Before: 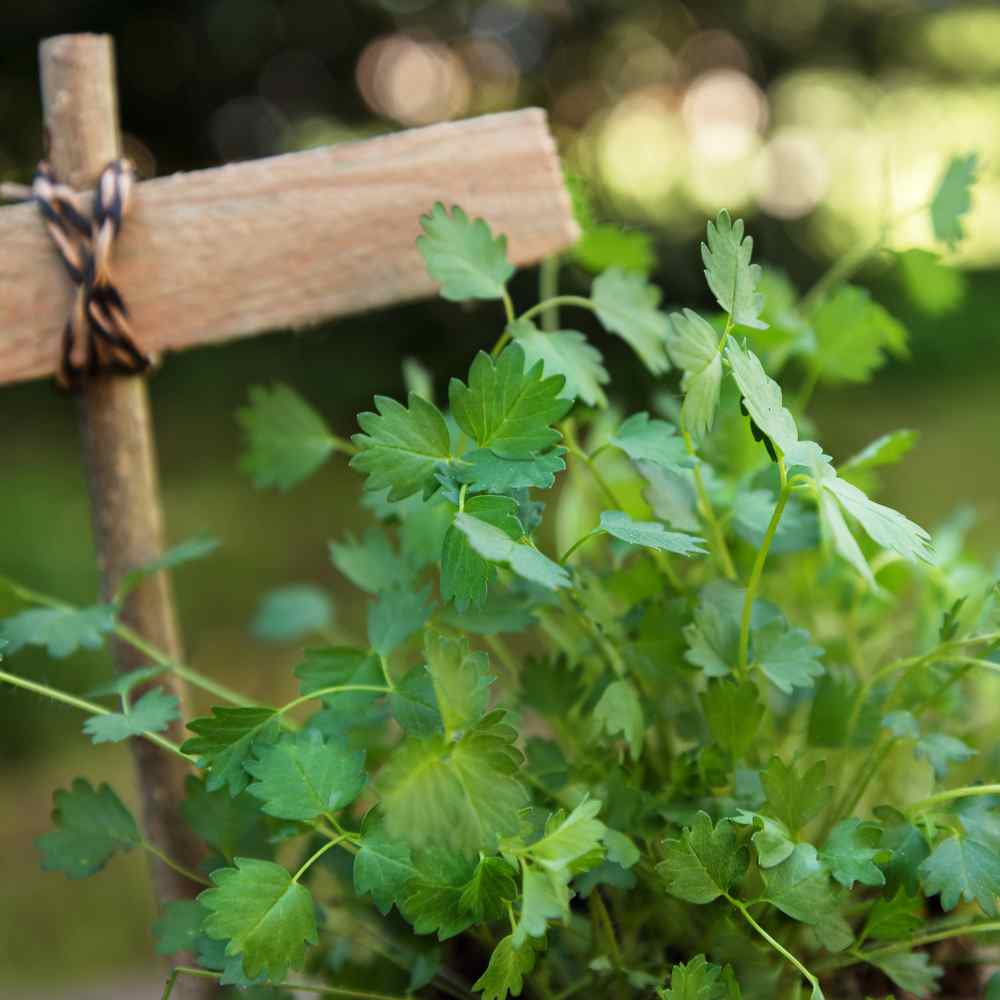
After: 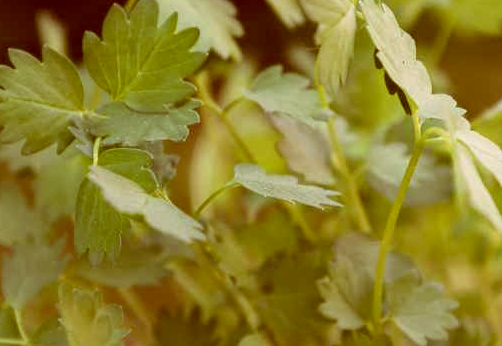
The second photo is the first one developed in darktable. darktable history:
color correction: highlights a* 9.03, highlights b* 8.71, shadows a* 40, shadows b* 40, saturation 0.8
crop: left 36.607%, top 34.735%, right 13.146%, bottom 30.611%
